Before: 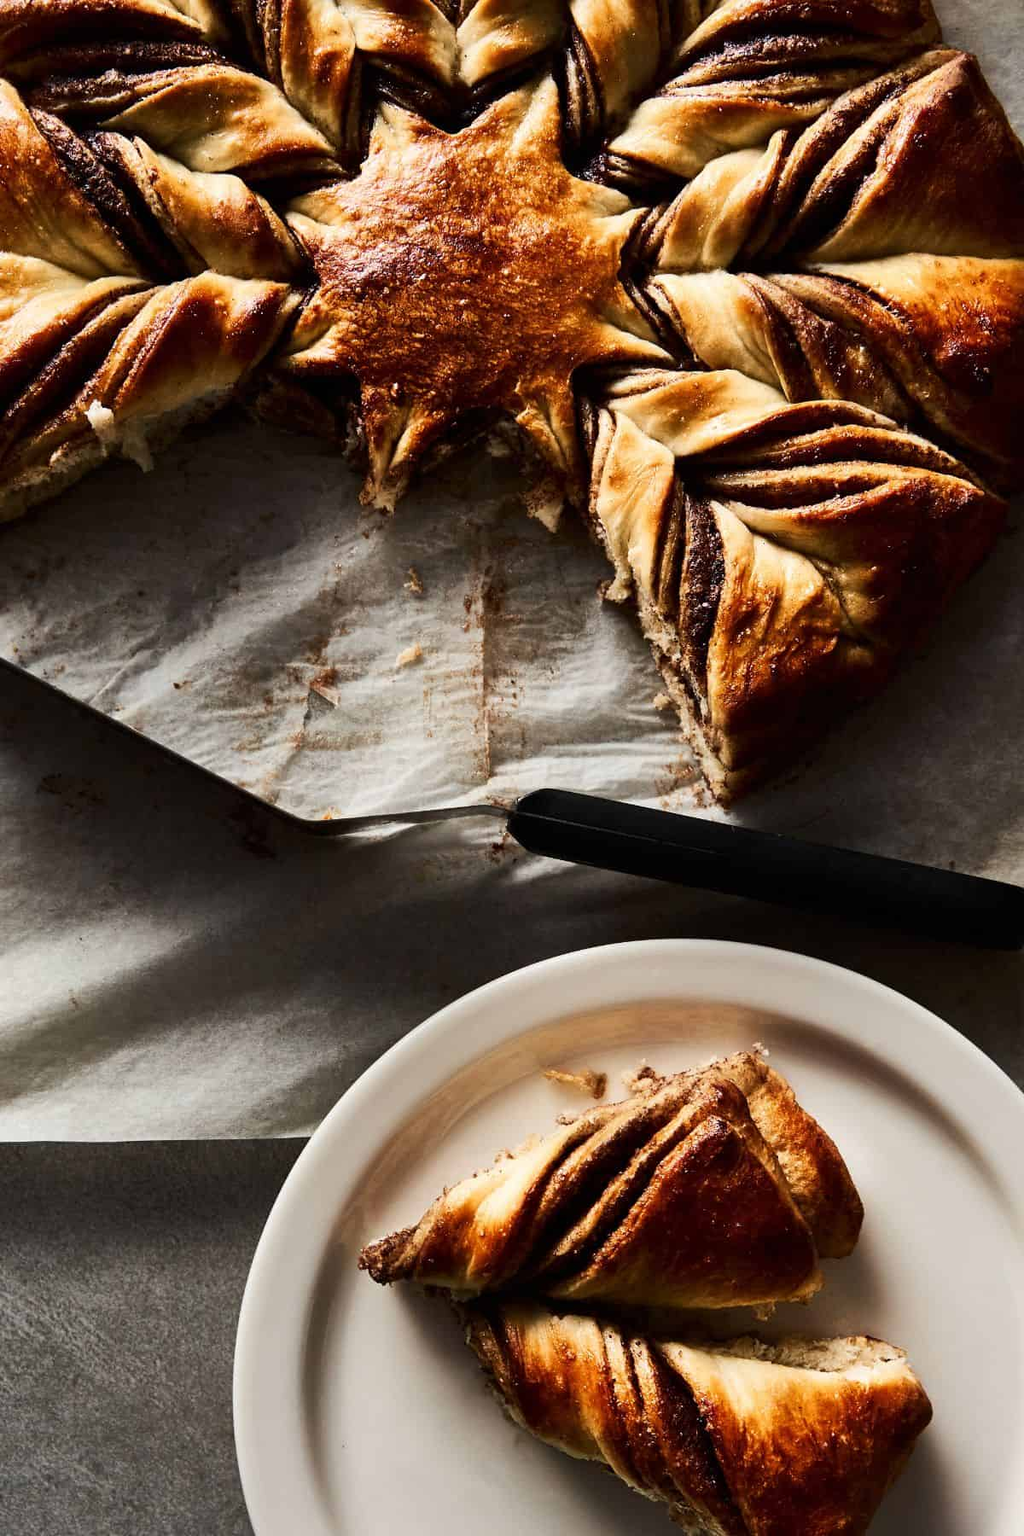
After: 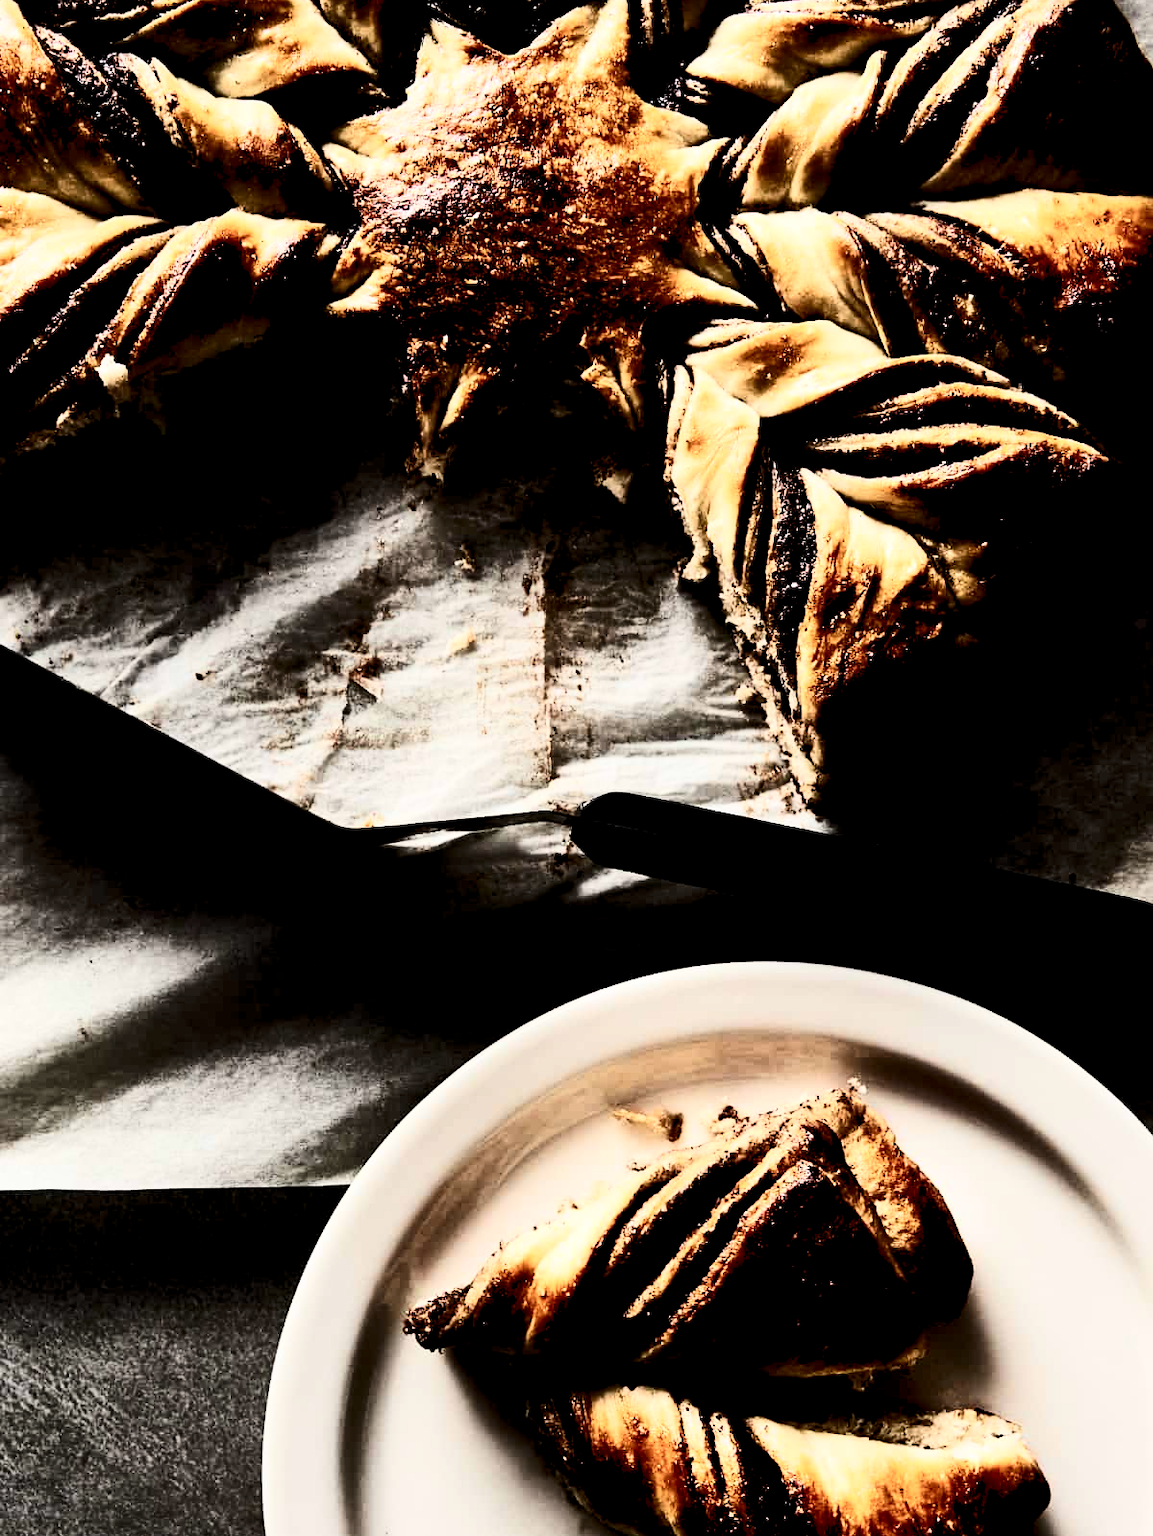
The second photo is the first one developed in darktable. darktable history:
rgb levels: levels [[0.029, 0.461, 0.922], [0, 0.5, 1], [0, 0.5, 1]]
contrast brightness saturation: contrast 0.5, saturation -0.1
crop and rotate: top 5.609%, bottom 5.609%
